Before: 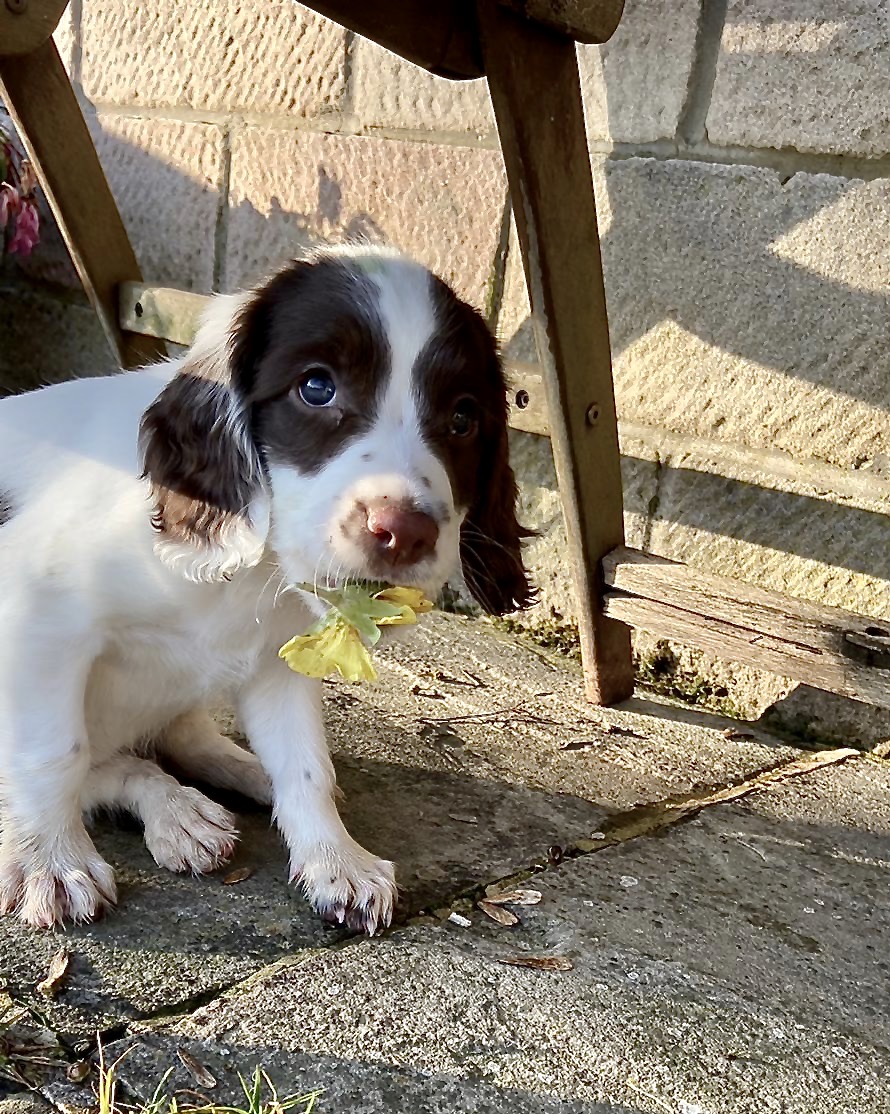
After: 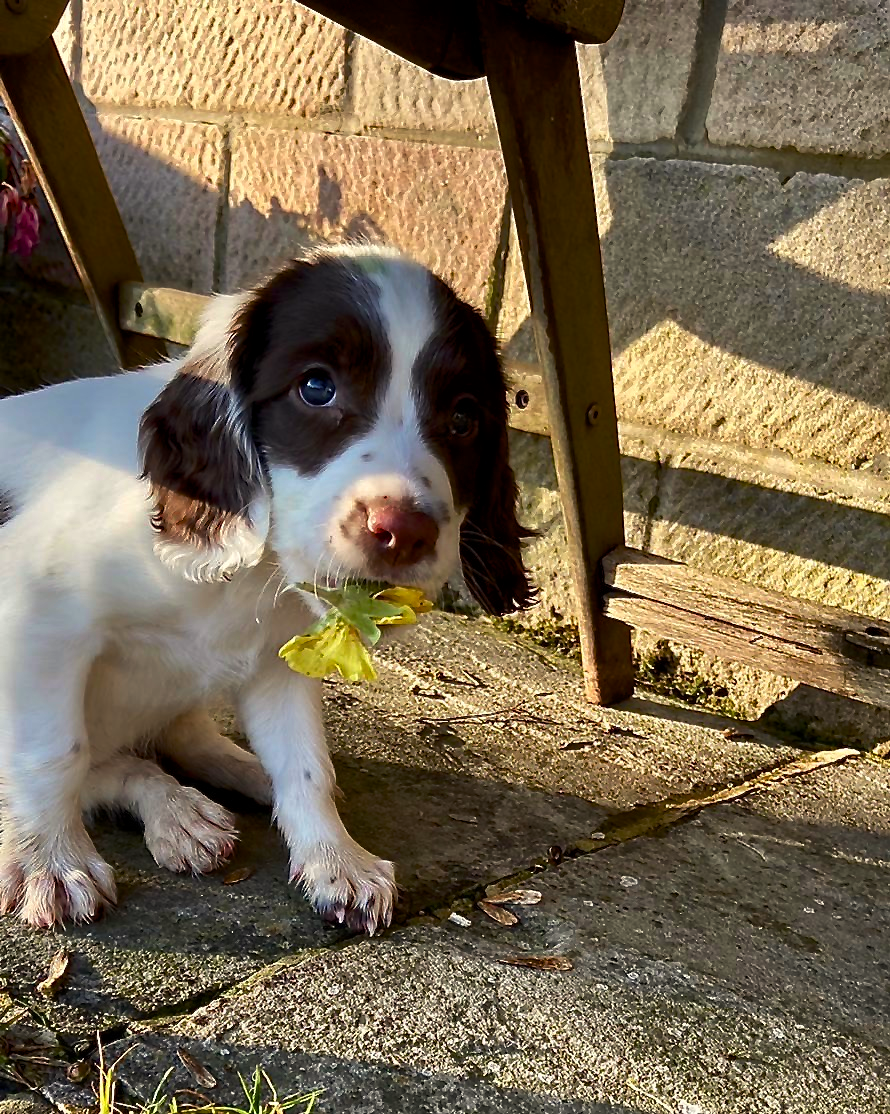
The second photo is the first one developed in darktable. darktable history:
tone curve: curves: ch0 [(0, 0) (0.536, 0.402) (1, 1)], preserve colors none
white balance: red 1.009, blue 0.985
color correction: highlights b* 3
color balance rgb: perceptual saturation grading › global saturation 20%, perceptual saturation grading › highlights -25%, perceptual saturation grading › shadows 50%
